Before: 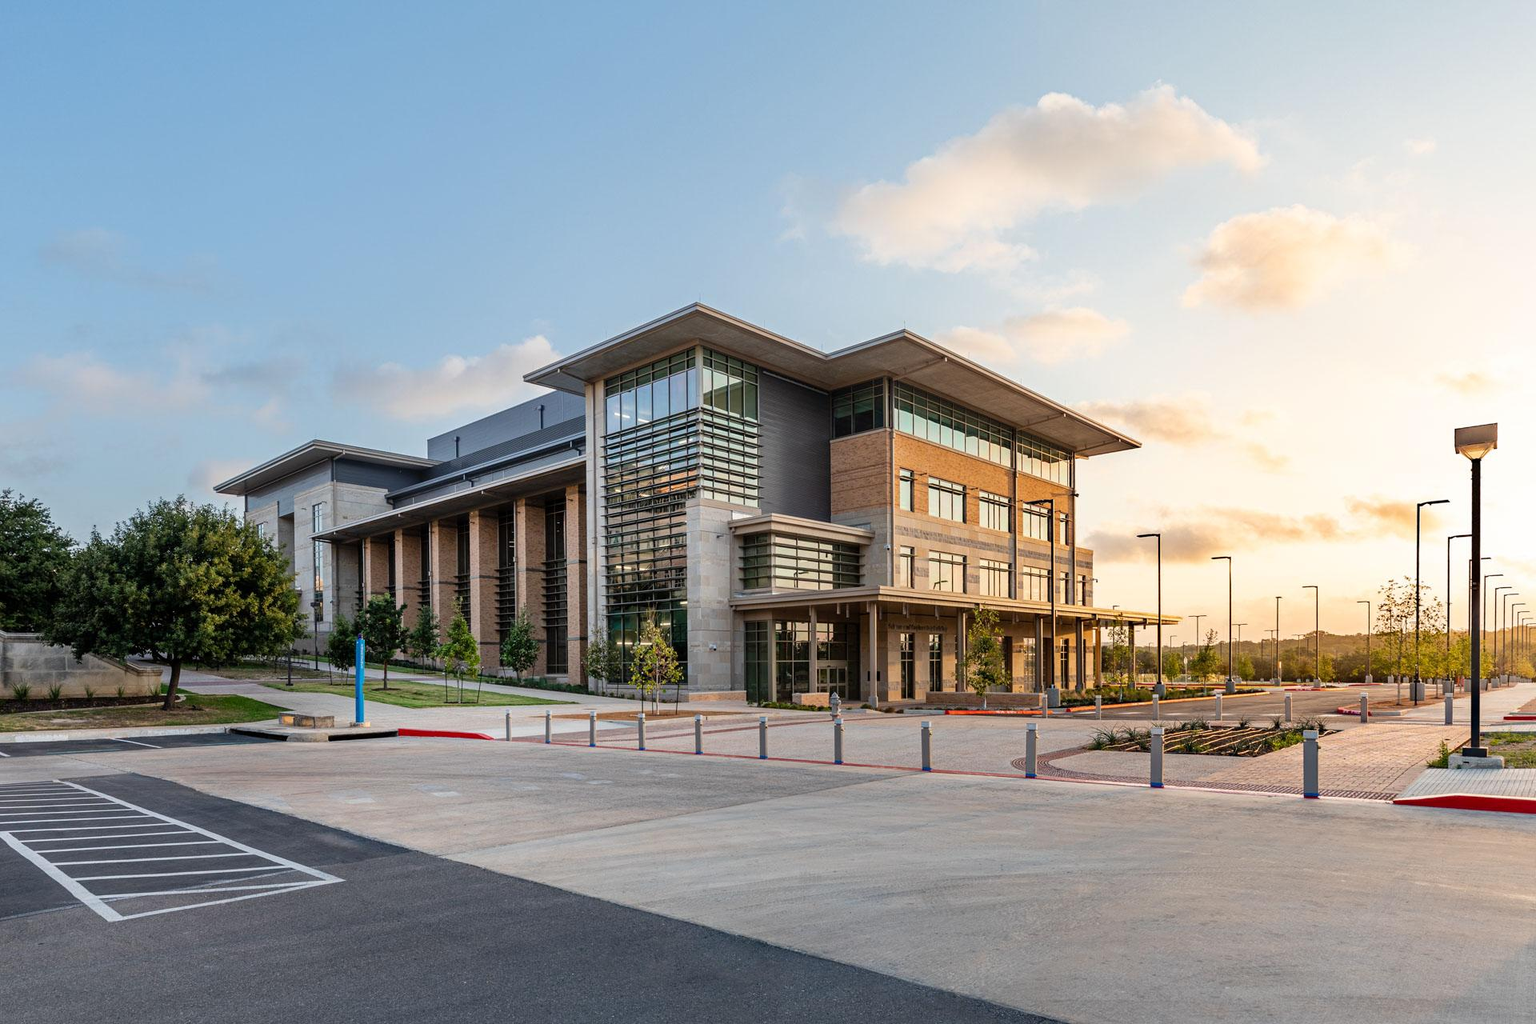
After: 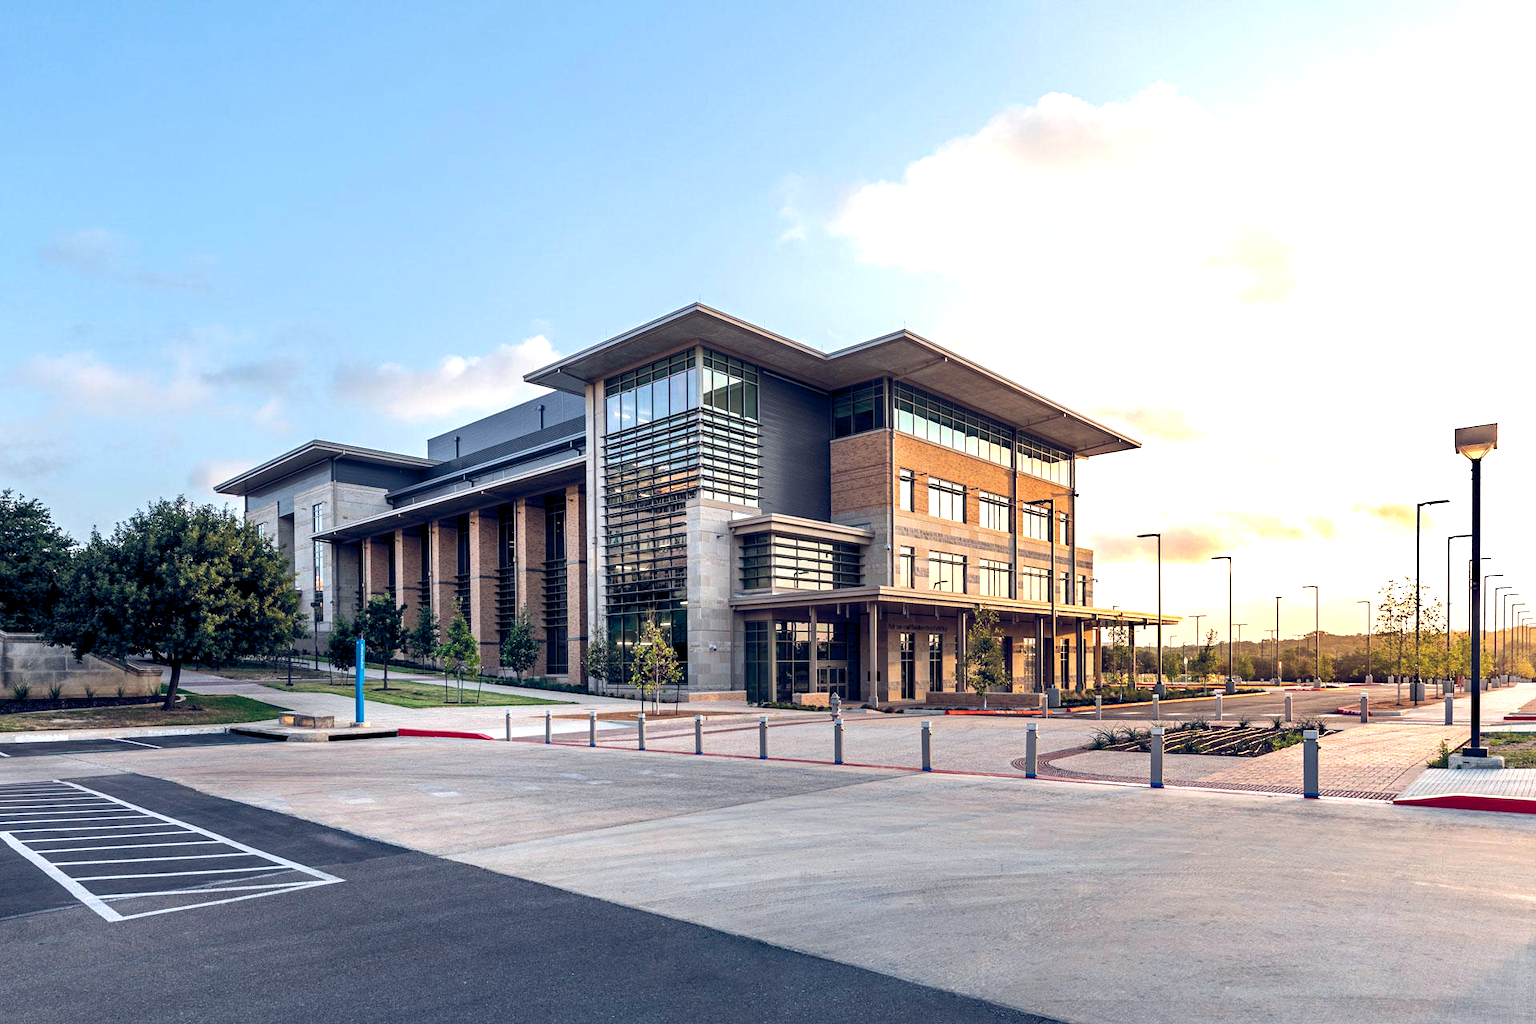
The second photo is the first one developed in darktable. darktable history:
color balance rgb: shadows lift › chroma 2.045%, shadows lift › hue 248.38°, global offset › luminance -0.286%, global offset › chroma 0.311%, global offset › hue 259.68°, perceptual saturation grading › global saturation -0.663%, perceptual brilliance grading › global brilliance -4.617%, perceptual brilliance grading › highlights 24.252%, perceptual brilliance grading › mid-tones 6.9%, perceptual brilliance grading › shadows -4.944%
